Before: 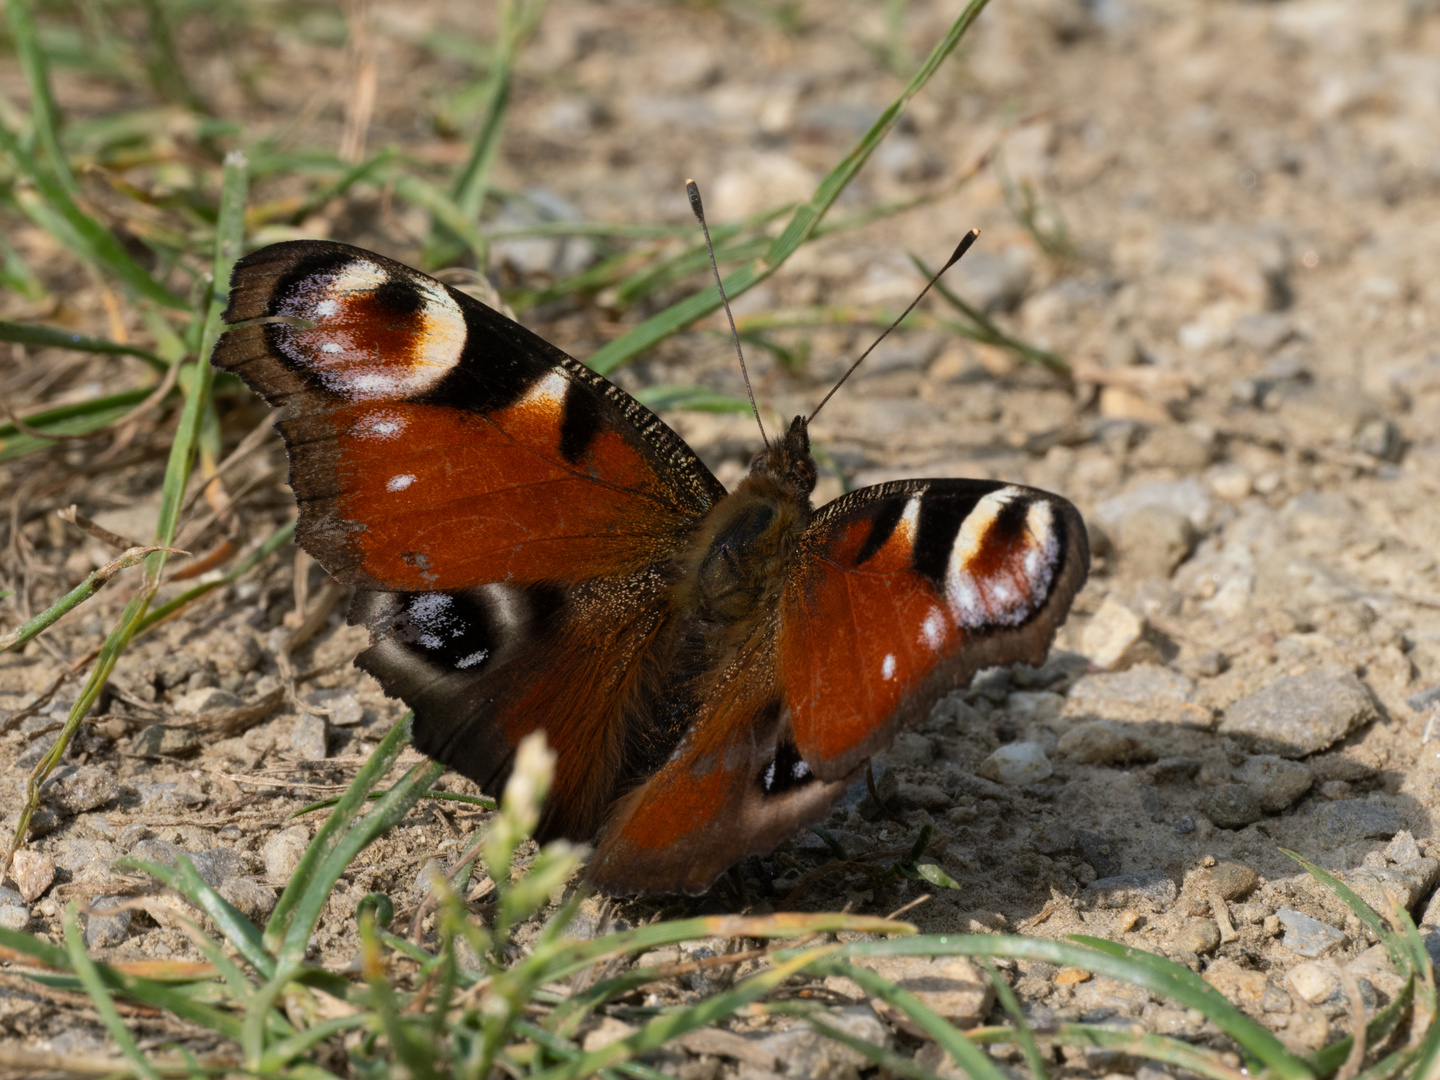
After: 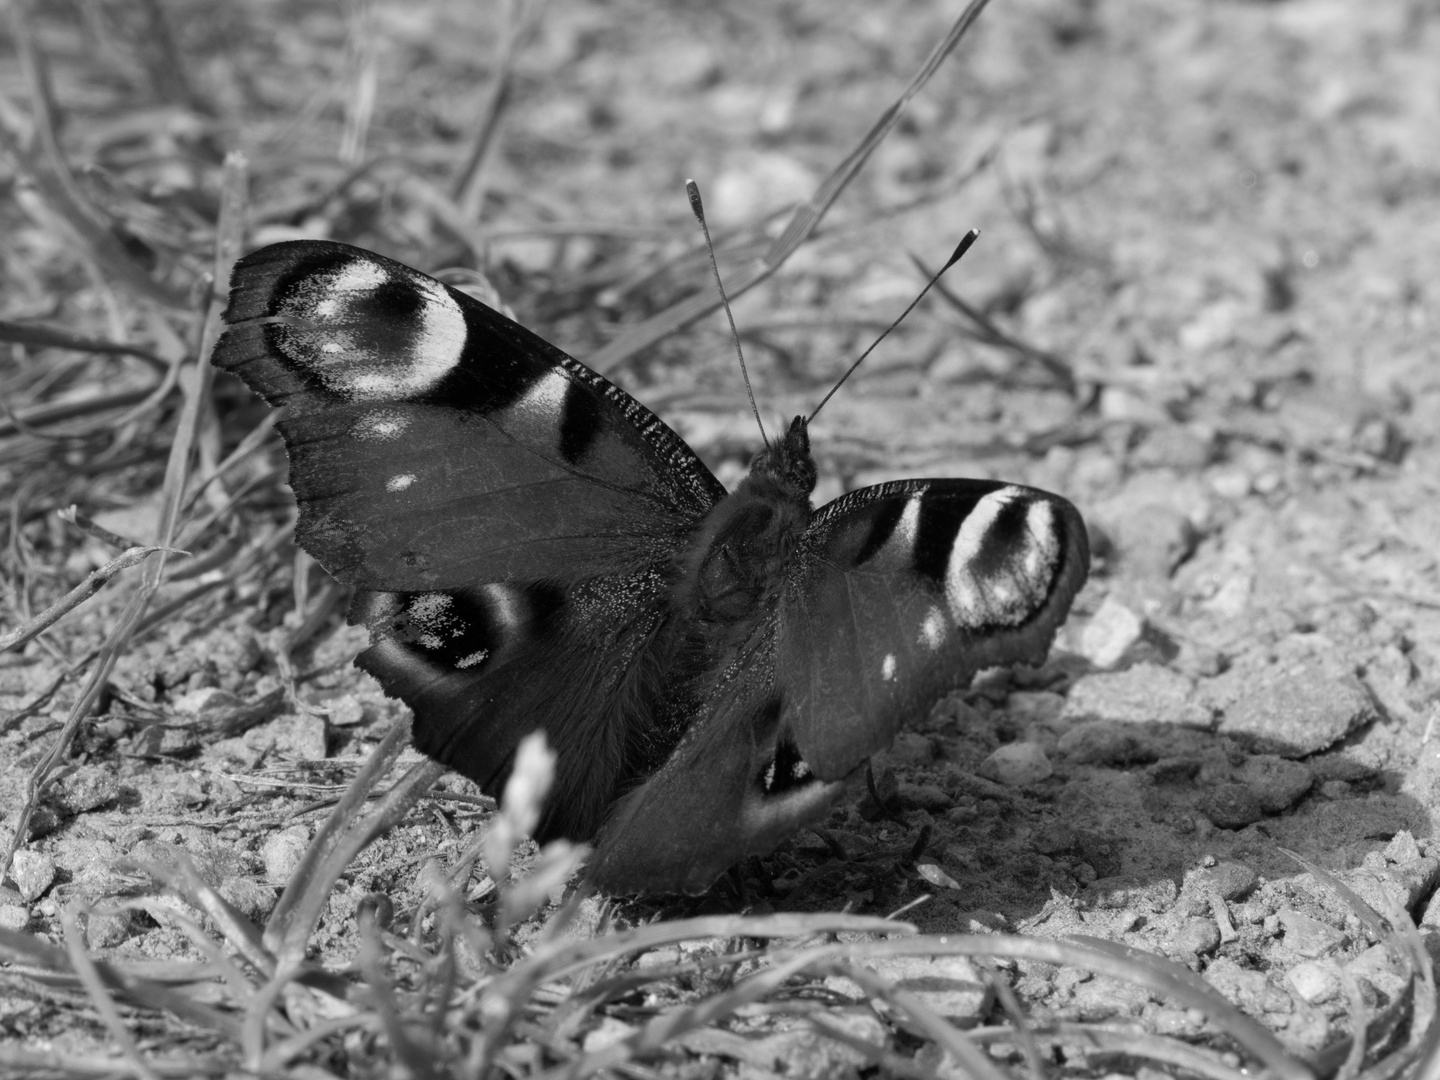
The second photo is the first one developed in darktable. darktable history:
monochrome: a 2.21, b -1.33, size 2.2
white balance: red 1.042, blue 1.17
